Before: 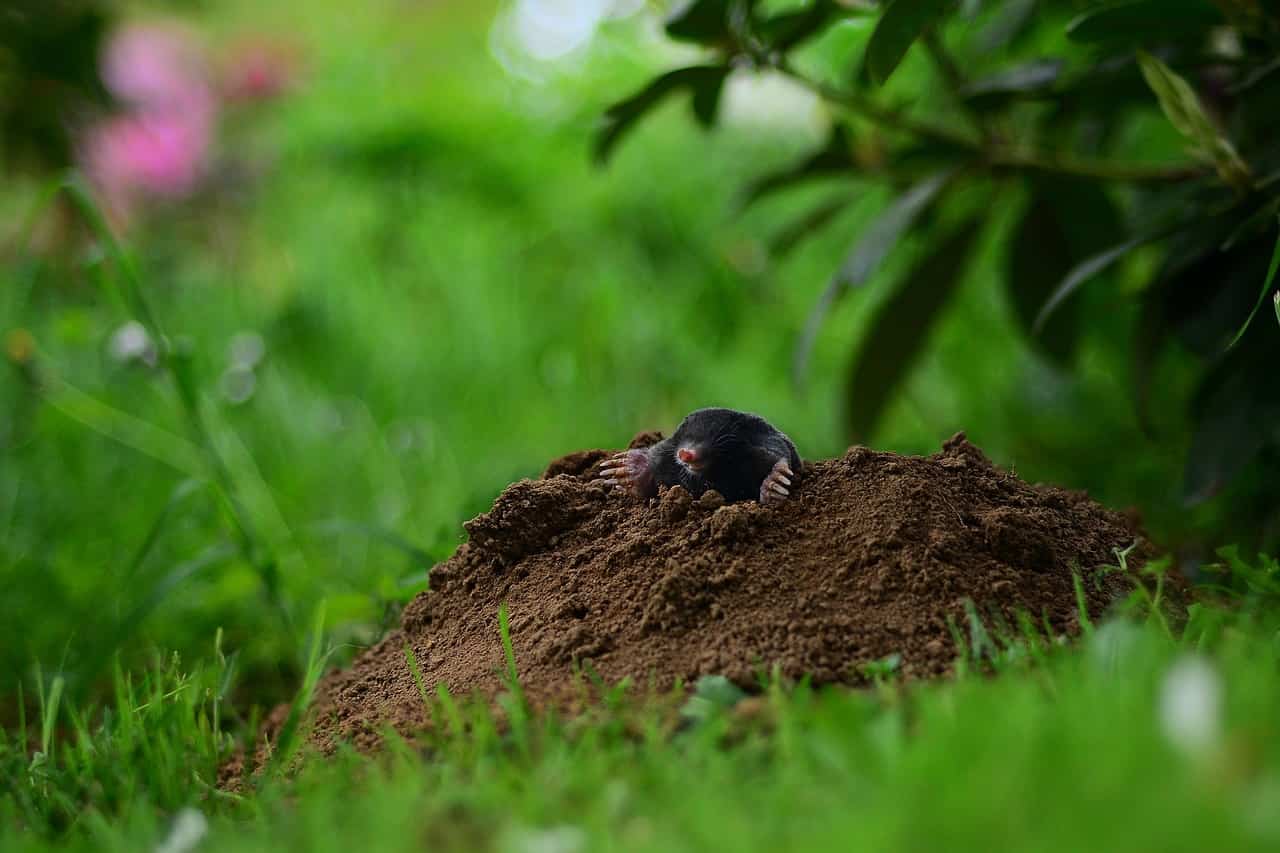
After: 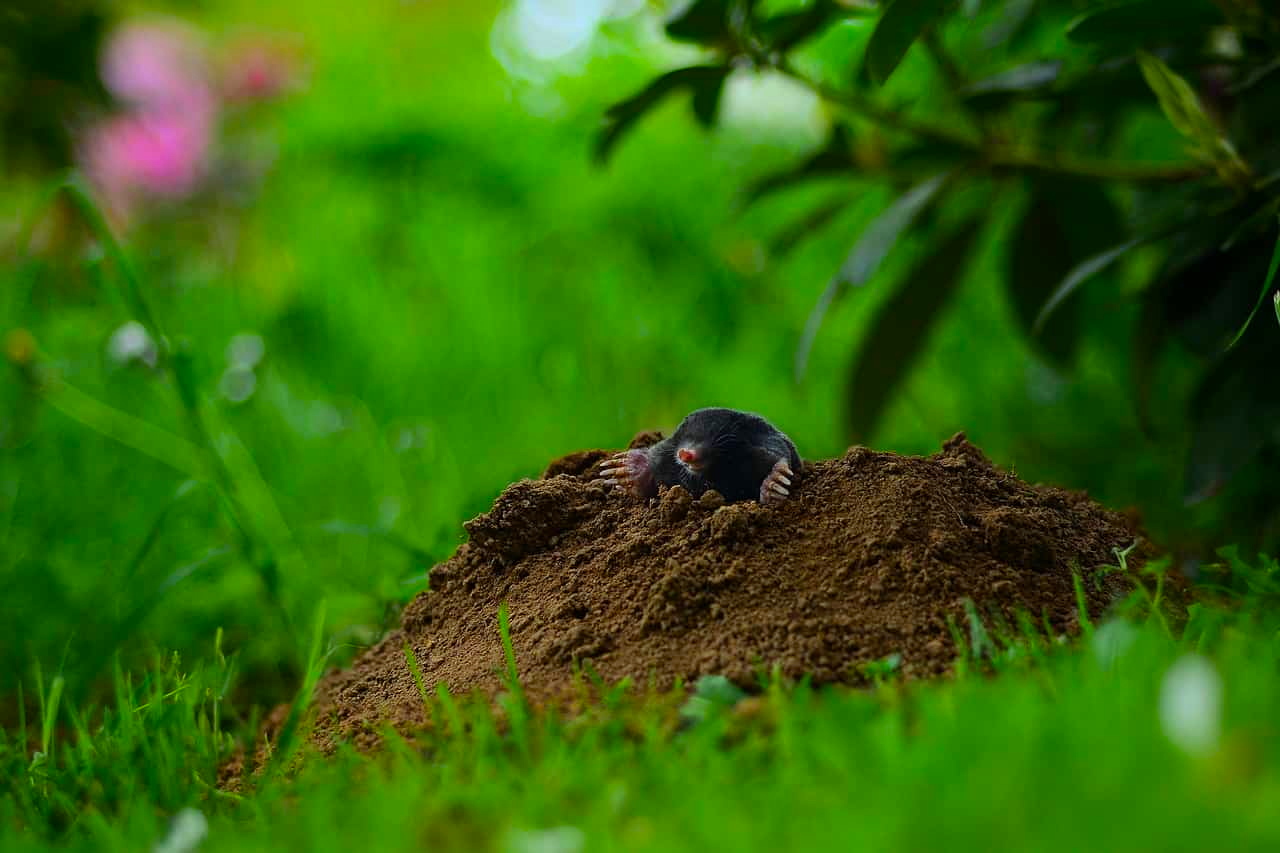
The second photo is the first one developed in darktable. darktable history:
exposure: exposure -0.021 EV, compensate highlight preservation false
color balance rgb: perceptual saturation grading › global saturation 25%, global vibrance 20%
color correction: highlights a* -8, highlights b* 3.1
